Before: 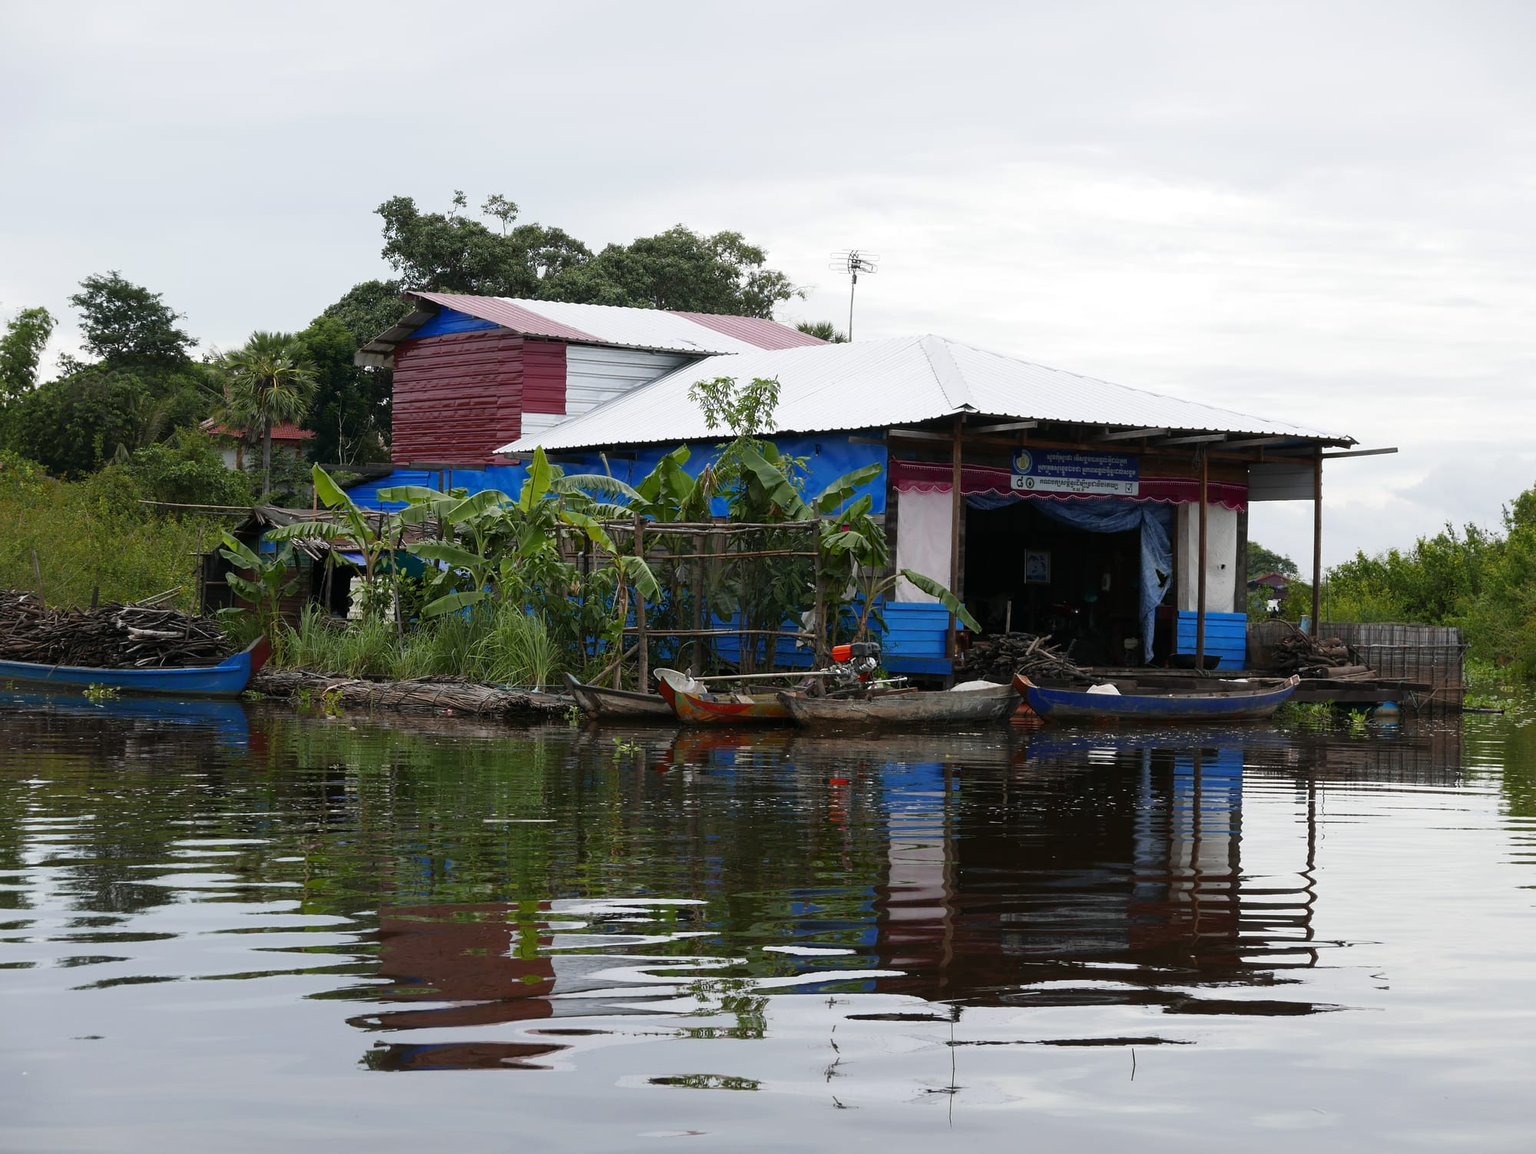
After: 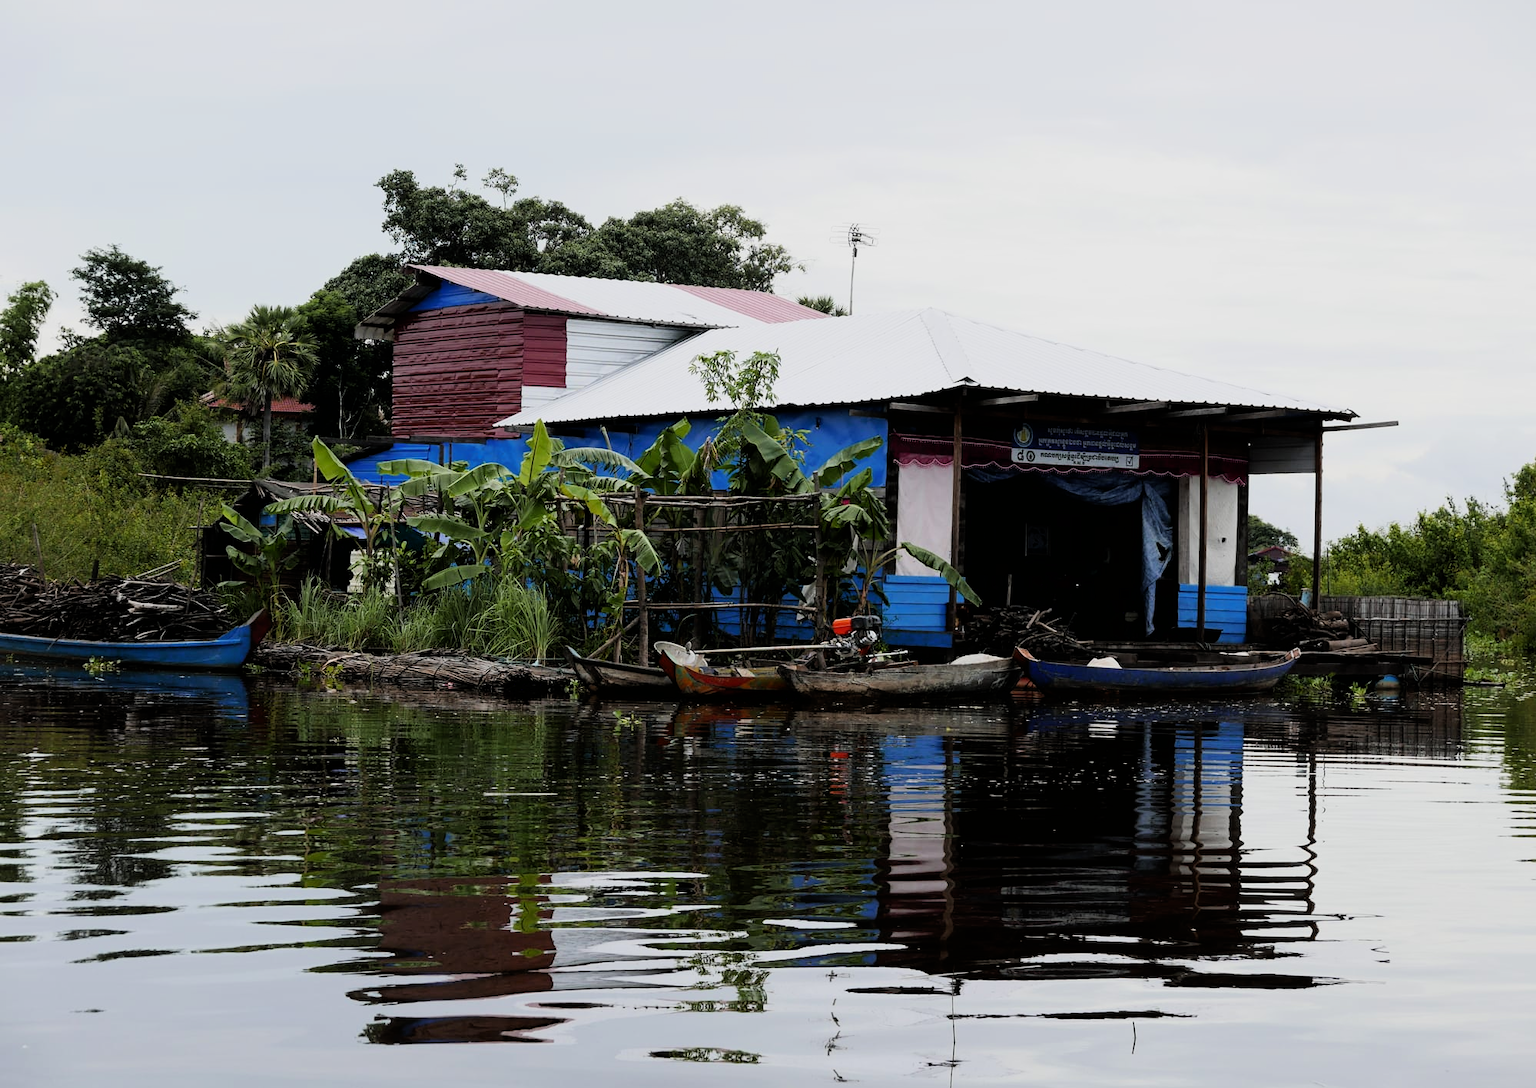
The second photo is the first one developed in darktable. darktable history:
exposure: black level correction 0.001, exposure 0.192 EV, compensate highlight preservation false
crop and rotate: top 2.441%, bottom 3.233%
filmic rgb: black relative exposure -7.49 EV, white relative exposure 4.99 EV, hardness 3.3, contrast 1.3, color science v6 (2022)
